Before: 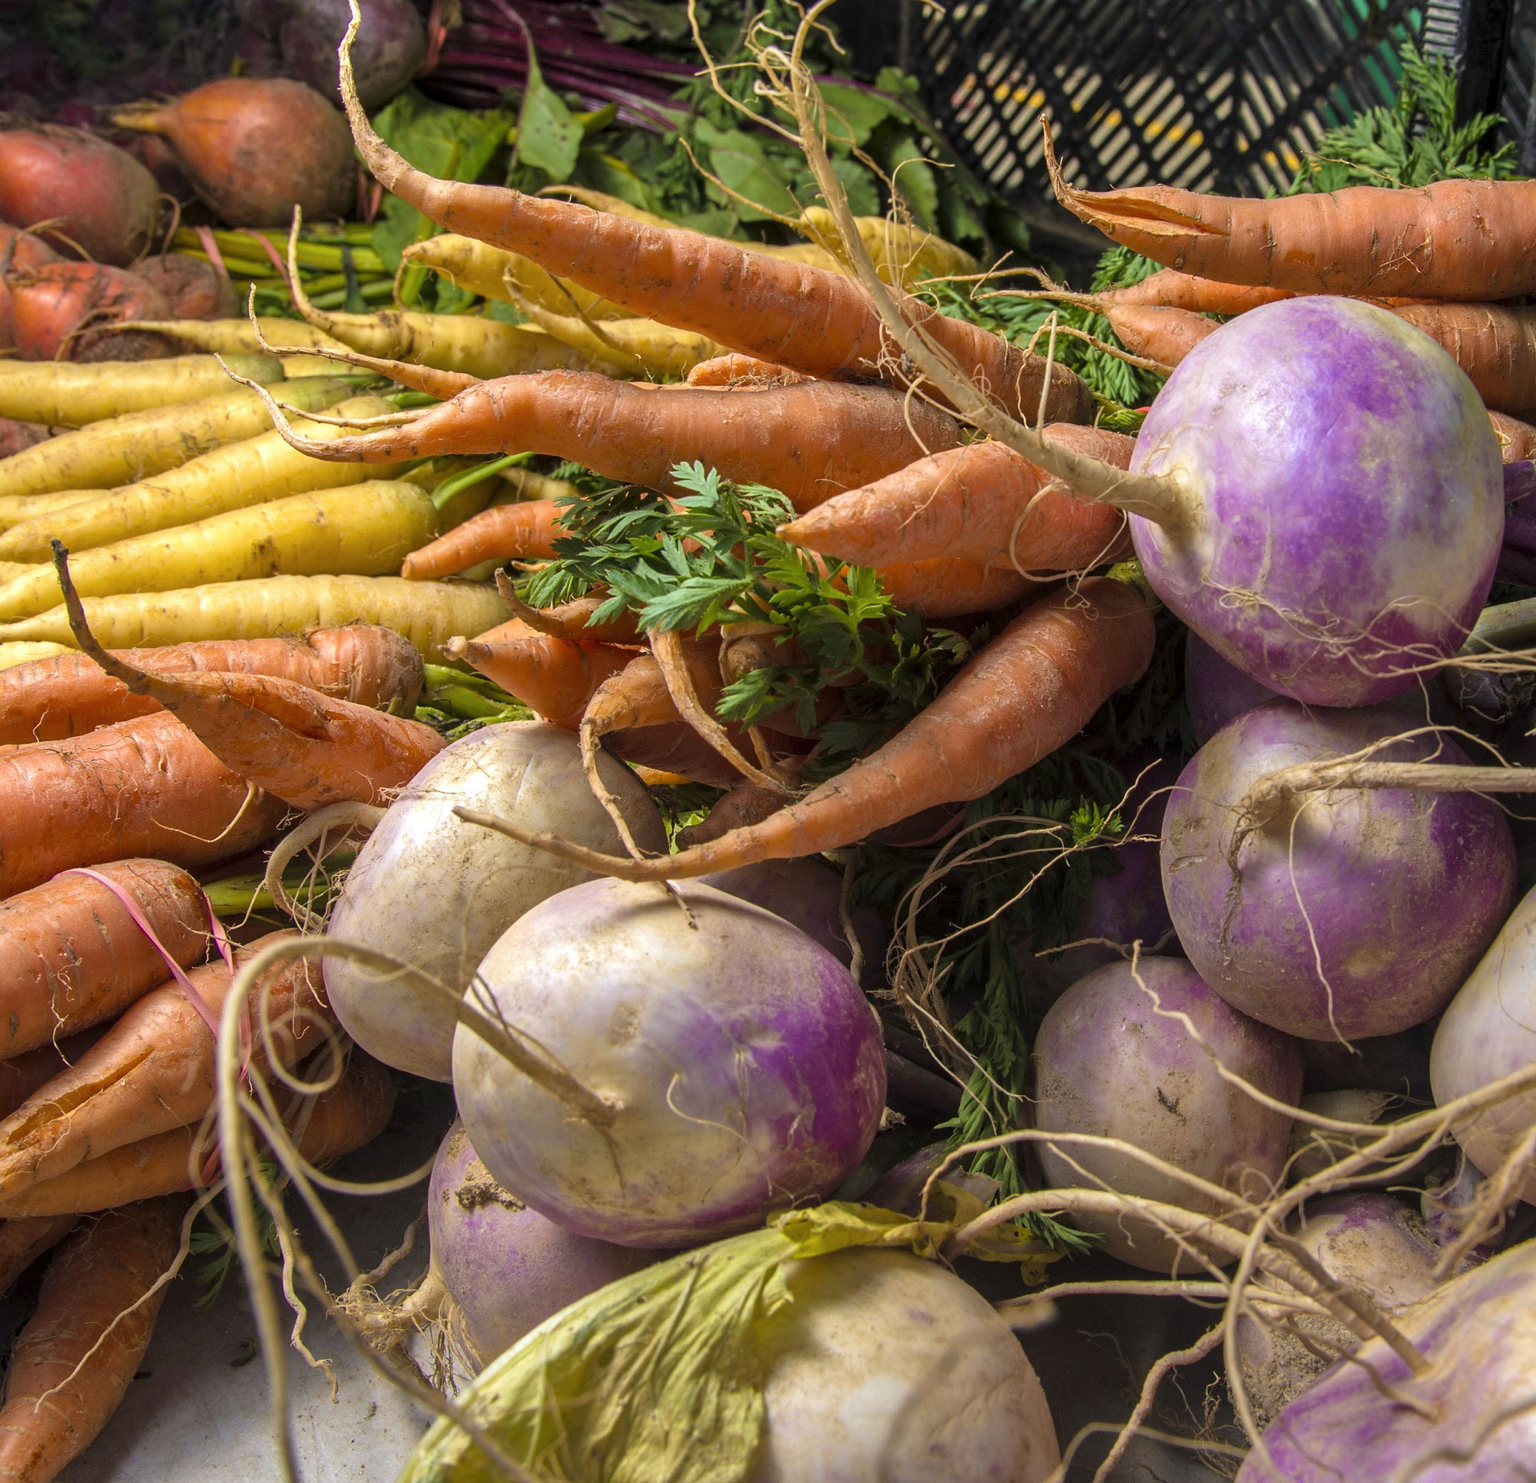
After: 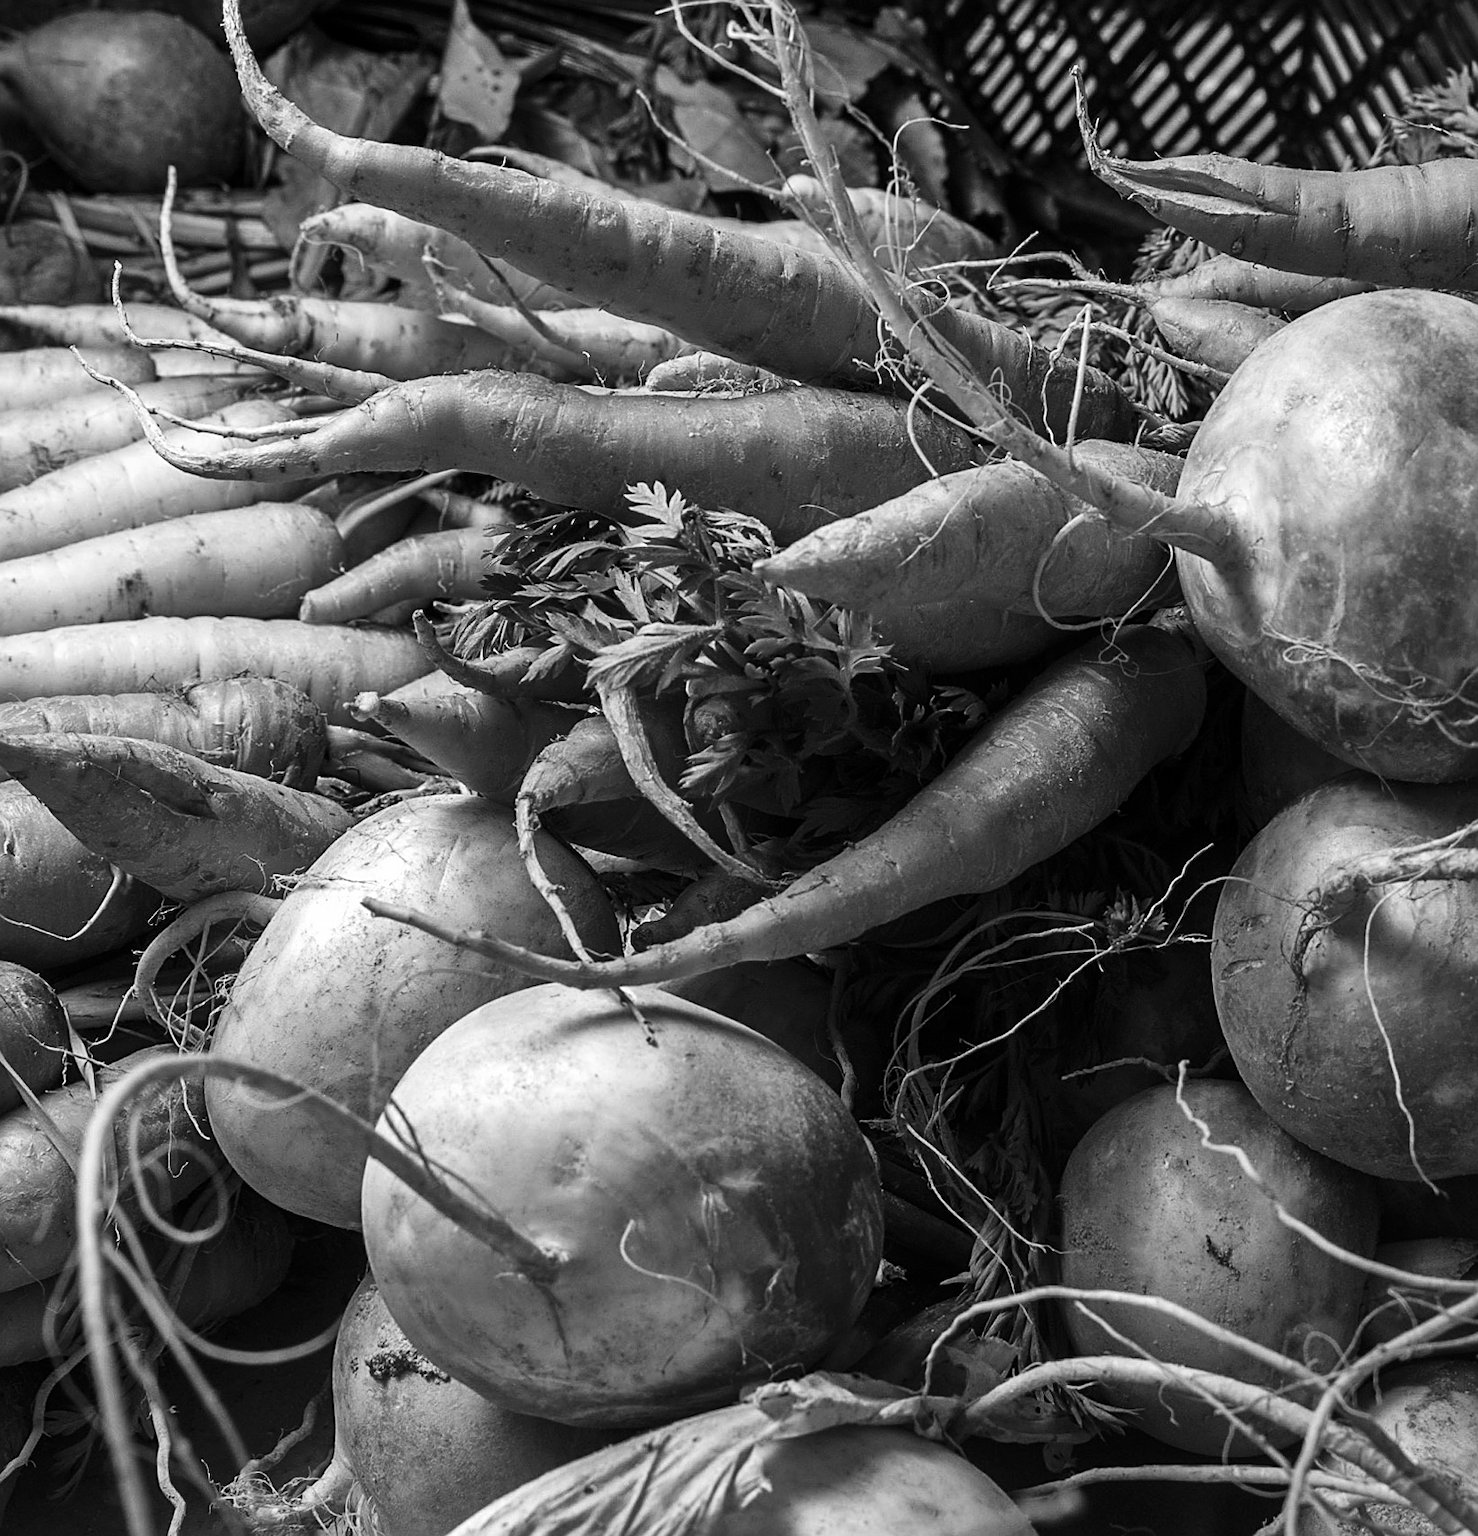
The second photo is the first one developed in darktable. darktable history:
rotate and perspective: rotation 0.174°, lens shift (vertical) 0.013, lens shift (horizontal) 0.019, shear 0.001, automatic cropping original format, crop left 0.007, crop right 0.991, crop top 0.016, crop bottom 0.997
color correction: saturation 0.5
sharpen: on, module defaults
crop: left 9.929%, top 3.475%, right 9.188%, bottom 9.529%
white balance: red 0.986, blue 1.01
monochrome: on, module defaults
contrast brightness saturation: contrast 0.21, brightness -0.11, saturation 0.21
